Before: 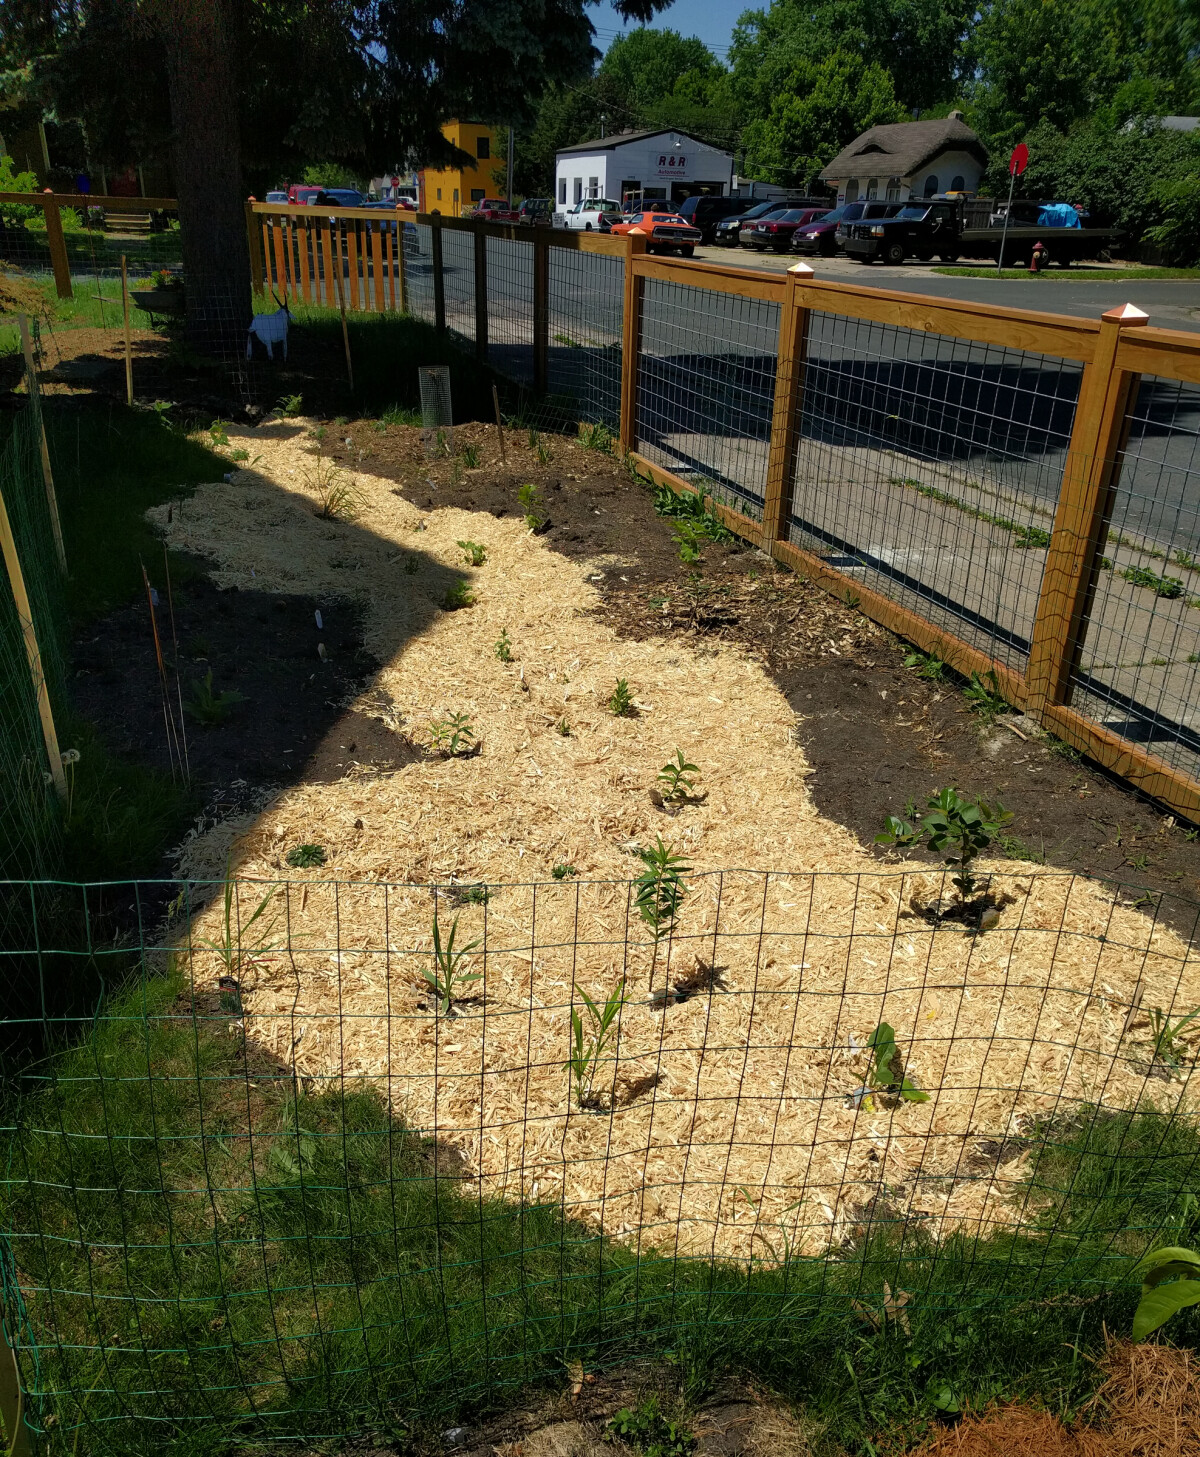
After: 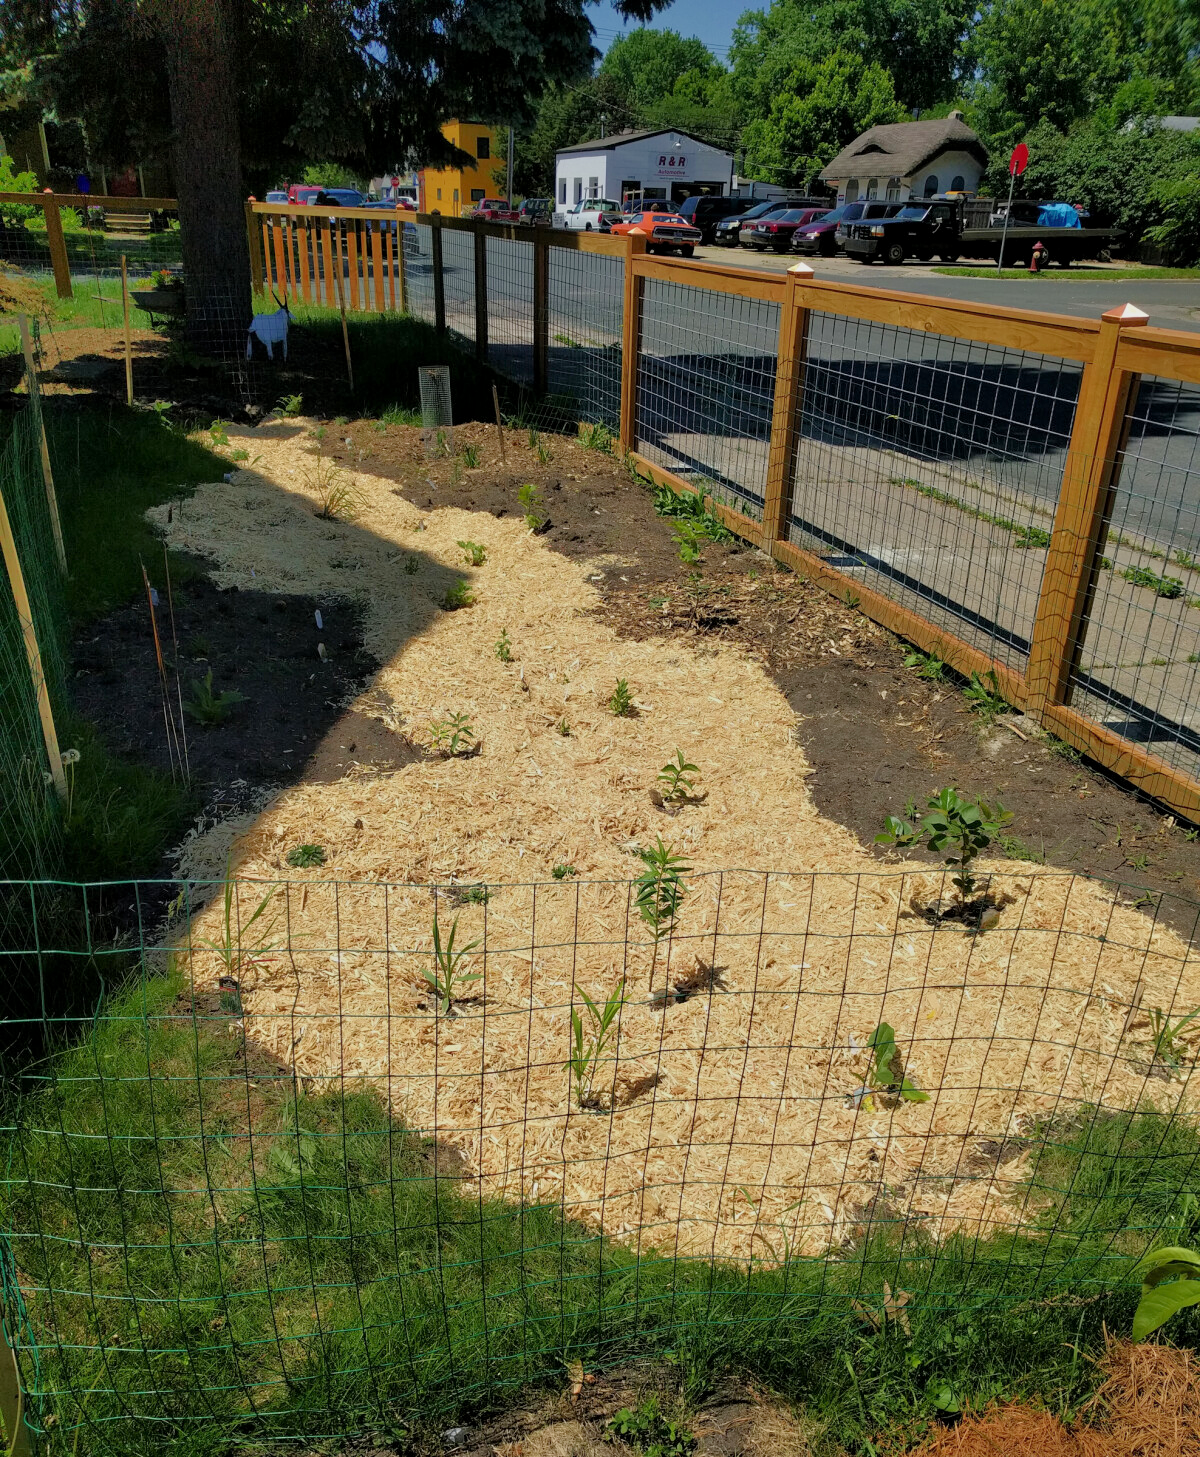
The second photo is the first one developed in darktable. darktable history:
filmic rgb: middle gray luminance 18.42%, black relative exposure -10.5 EV, white relative exposure 3.4 EV, threshold 6 EV, target black luminance 0%, hardness 6.03, latitude 99%, contrast 0.847, shadows ↔ highlights balance 0.505%, add noise in highlights 0, preserve chrominance max RGB, color science v3 (2019), use custom middle-gray values true, iterations of high-quality reconstruction 0, contrast in highlights soft, enable highlight reconstruction true
tone equalizer: -8 EV 1 EV, -7 EV 1 EV, -6 EV 1 EV, -5 EV 1 EV, -4 EV 1 EV, -3 EV 0.75 EV, -2 EV 0.5 EV, -1 EV 0.25 EV
shadows and highlights: shadows 0, highlights 40
